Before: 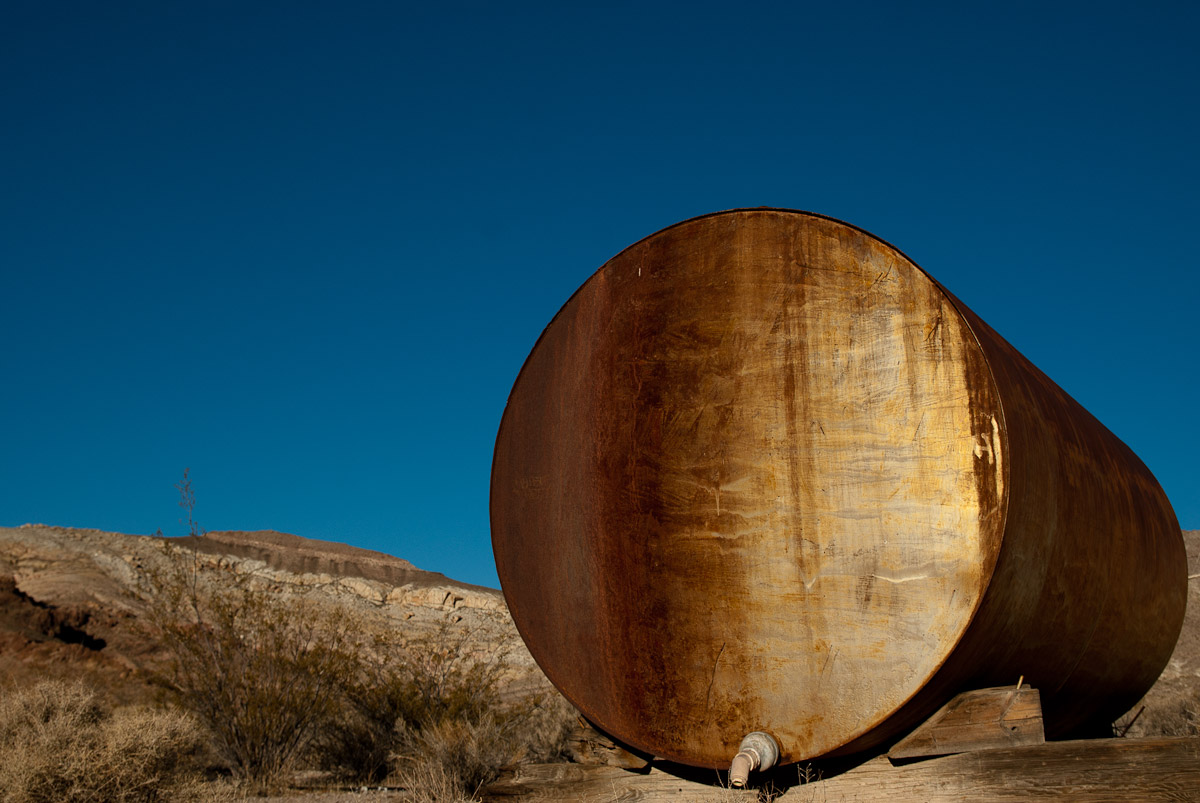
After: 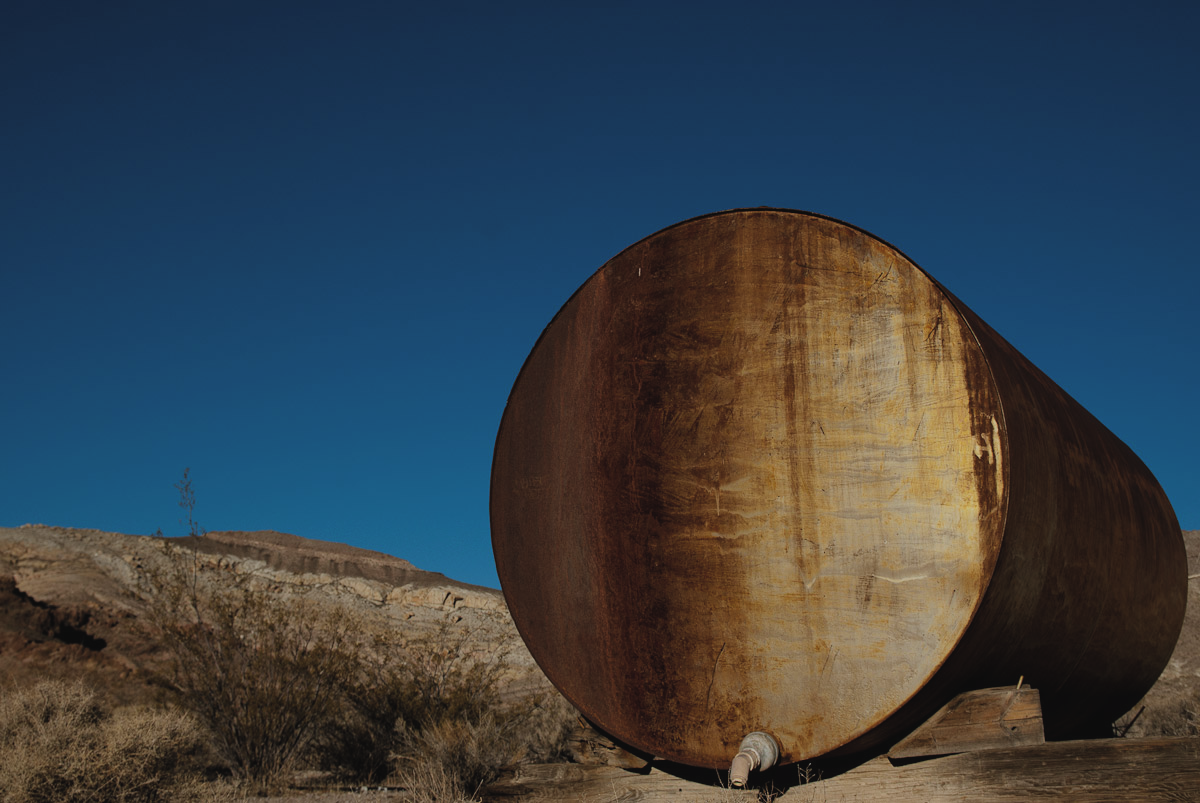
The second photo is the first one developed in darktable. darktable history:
shadows and highlights: shadows 0, highlights 40
exposure: black level correction -0.015, exposure -0.5 EV, compensate highlight preservation false
filmic rgb: middle gray luminance 18.42%, black relative exposure -9 EV, white relative exposure 3.75 EV, threshold 6 EV, target black luminance 0%, hardness 4.85, latitude 67.35%, contrast 0.955, highlights saturation mix 20%, shadows ↔ highlights balance 21.36%, add noise in highlights 0, preserve chrominance luminance Y, color science v3 (2019), use custom middle-gray values true, iterations of high-quality reconstruction 0, contrast in highlights soft, enable highlight reconstruction true
white balance: red 0.967, blue 1.049
